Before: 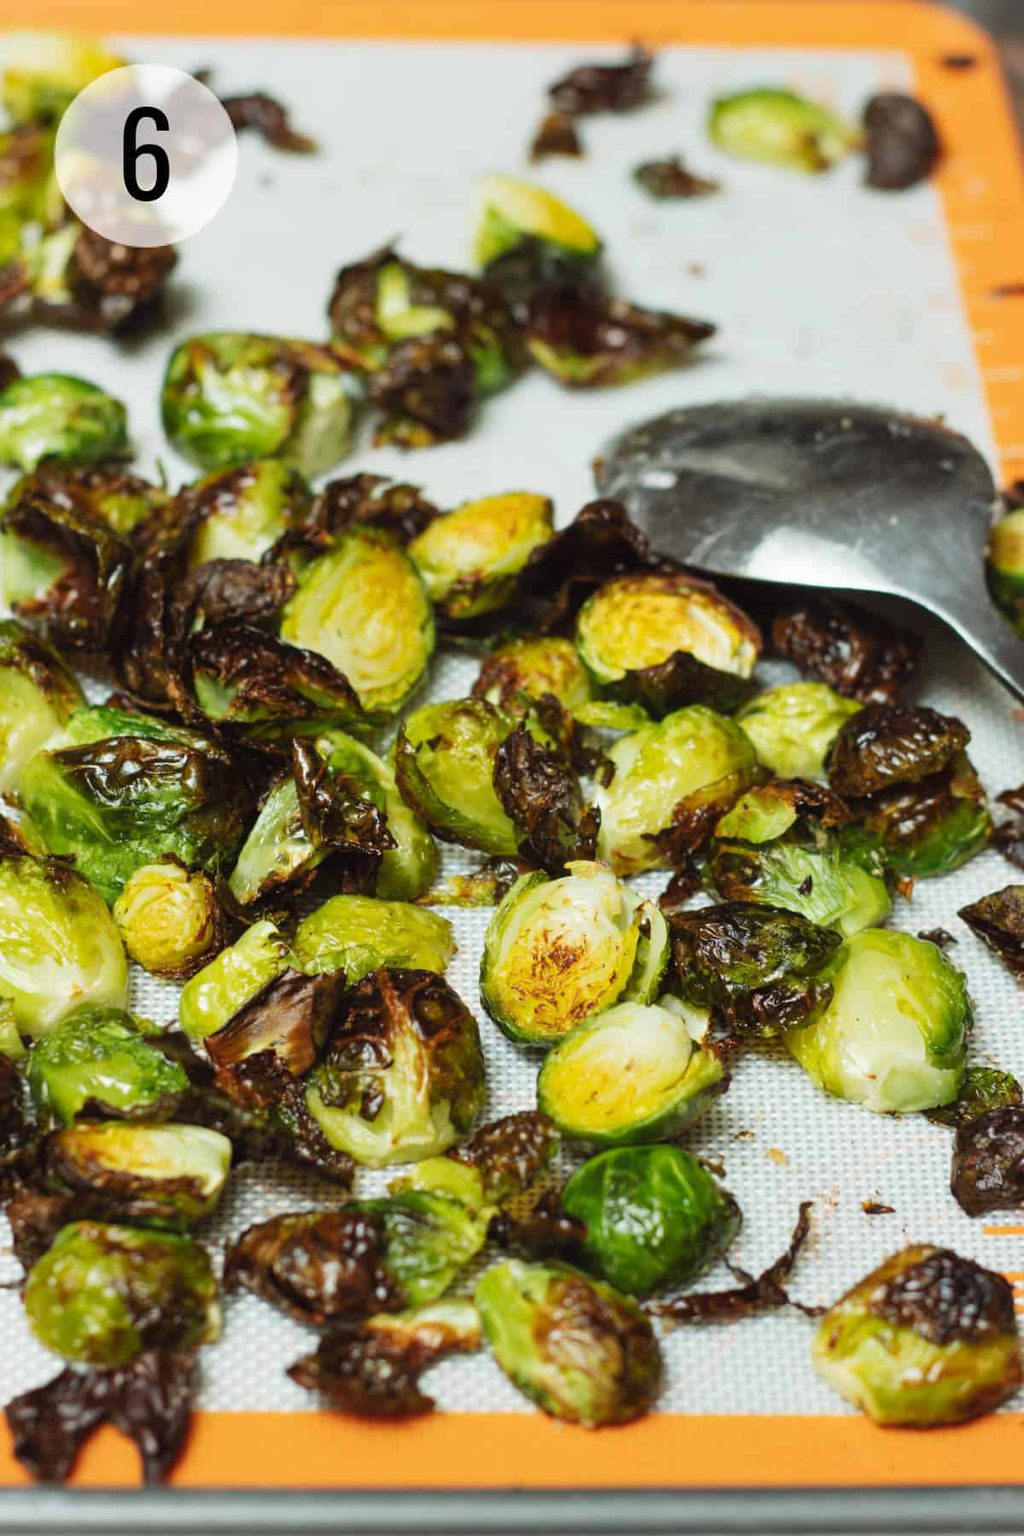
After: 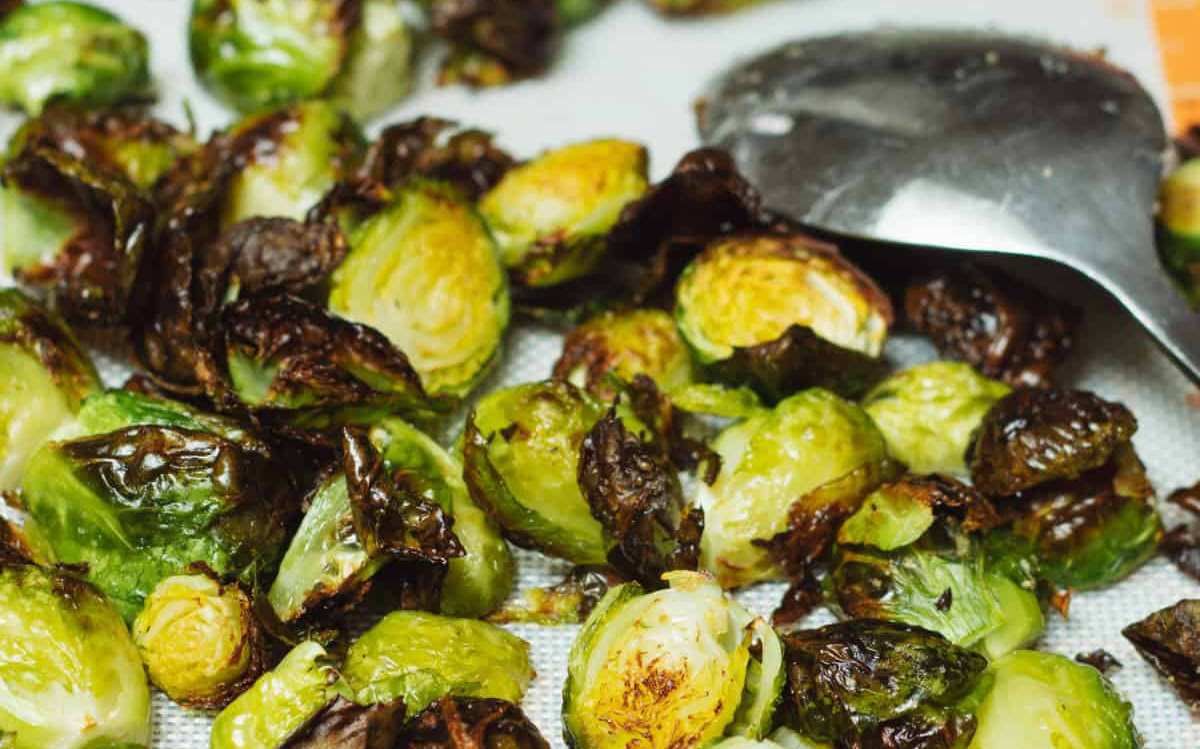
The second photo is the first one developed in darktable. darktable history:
crop and rotate: top 24.371%, bottom 33.992%
